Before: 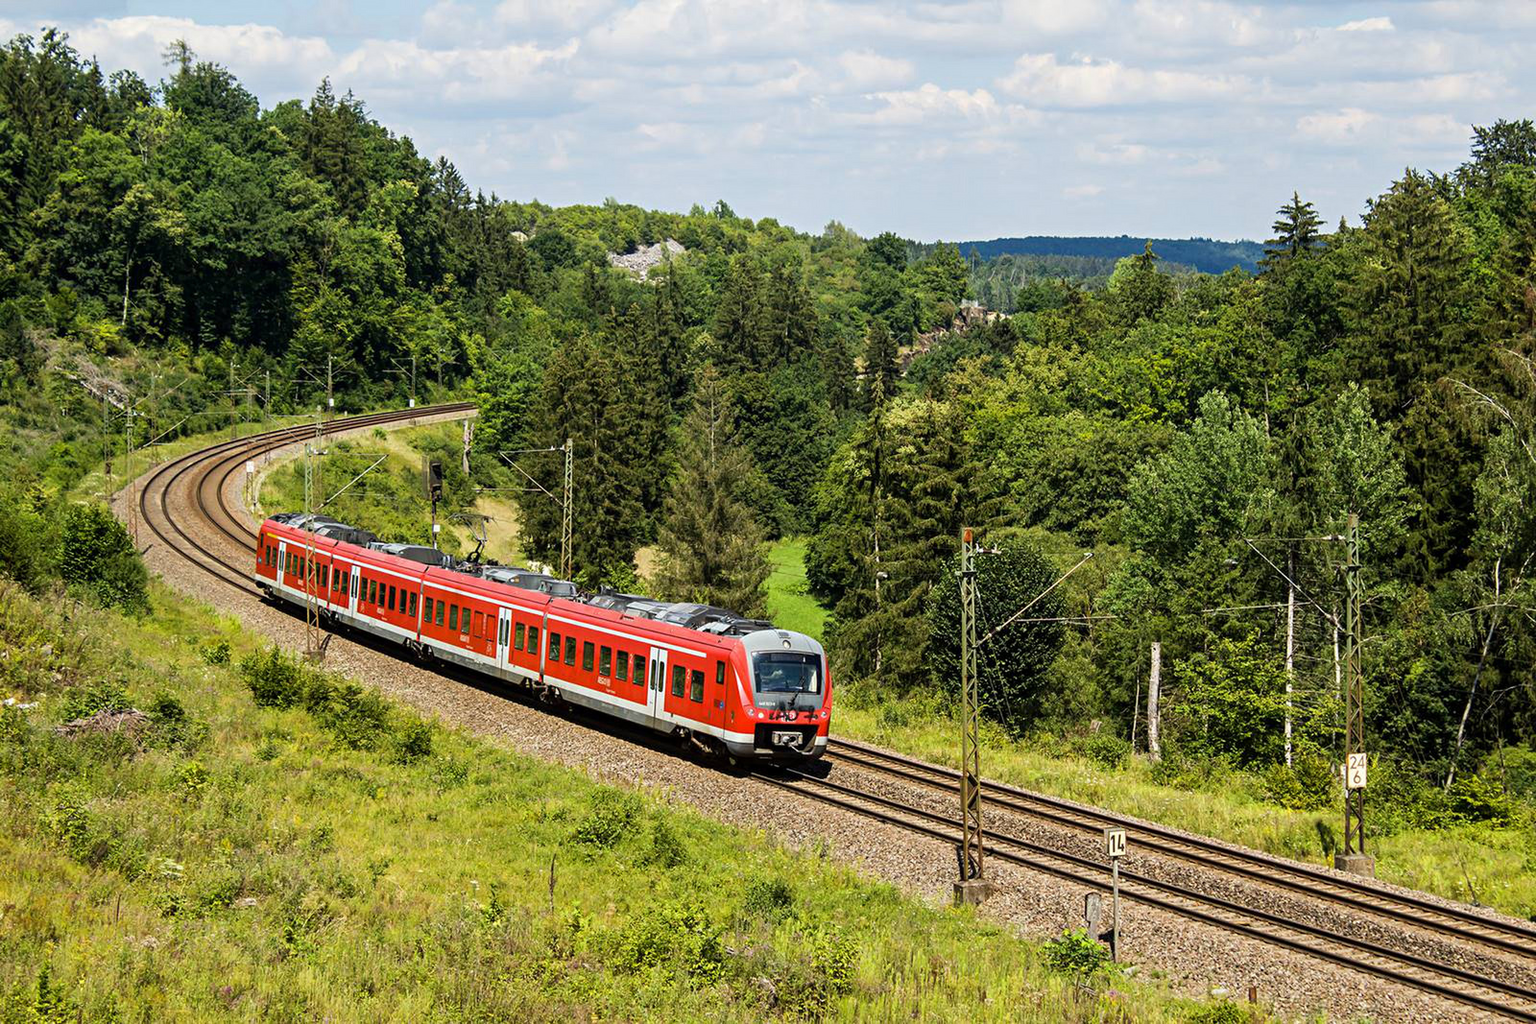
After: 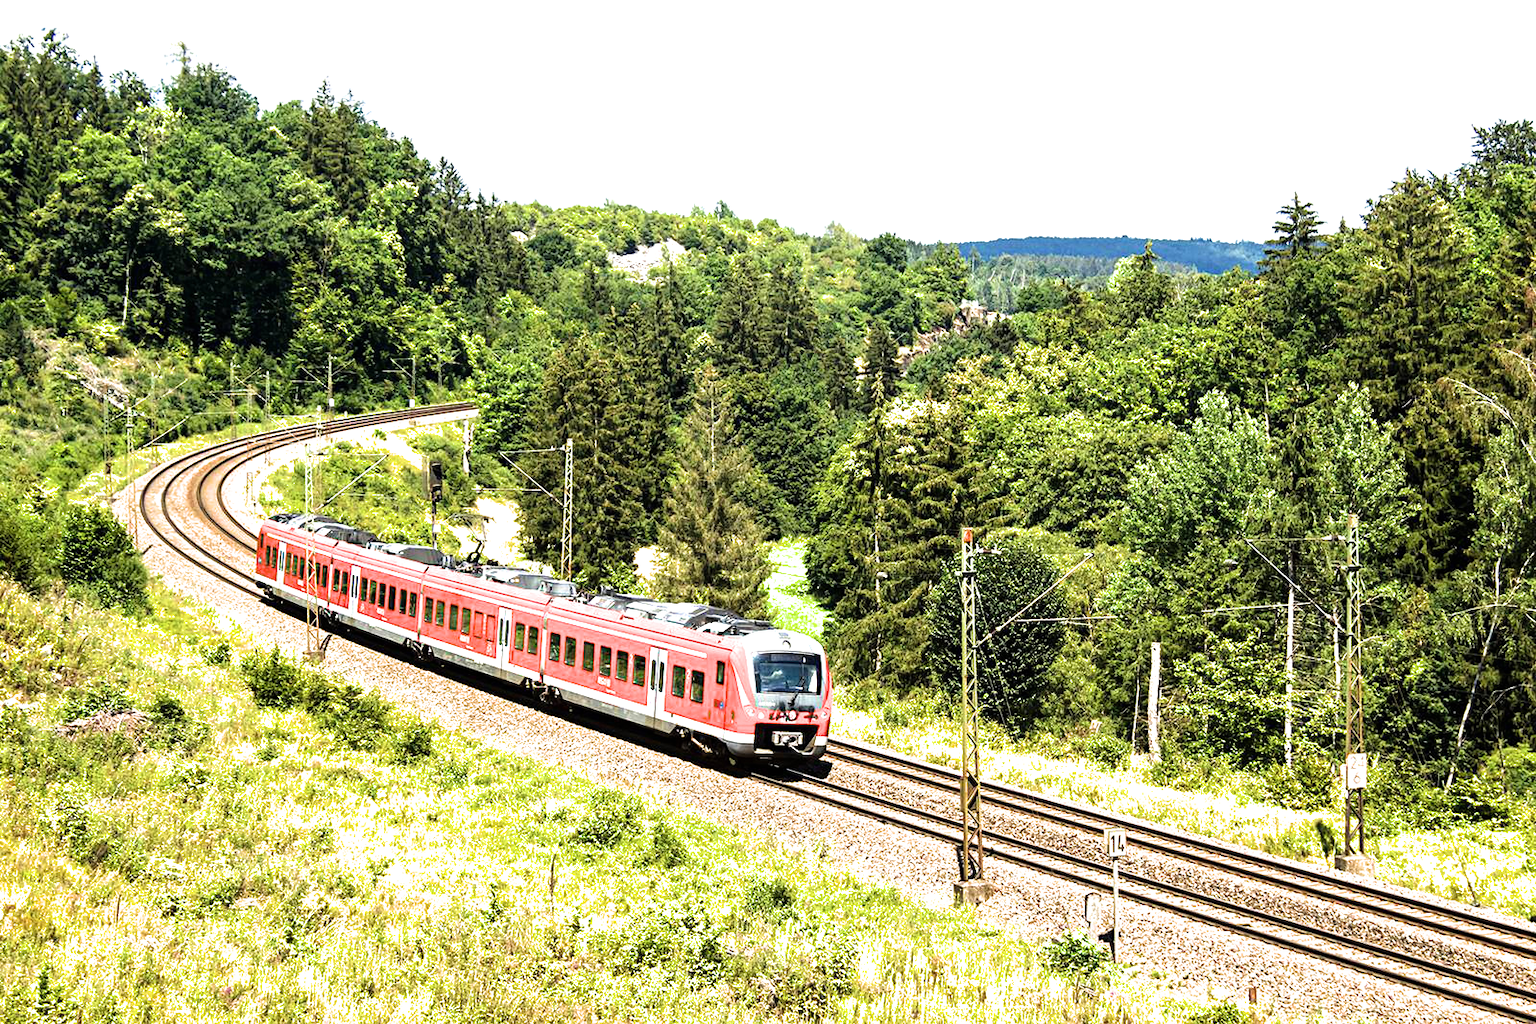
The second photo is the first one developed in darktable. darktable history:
exposure: black level correction 0, exposure 1.199 EV, compensate exposure bias true, compensate highlight preservation false
filmic rgb: black relative exposure -9.09 EV, white relative exposure 2.31 EV, hardness 7.41, preserve chrominance max RGB, color science v6 (2022), contrast in shadows safe, contrast in highlights safe
